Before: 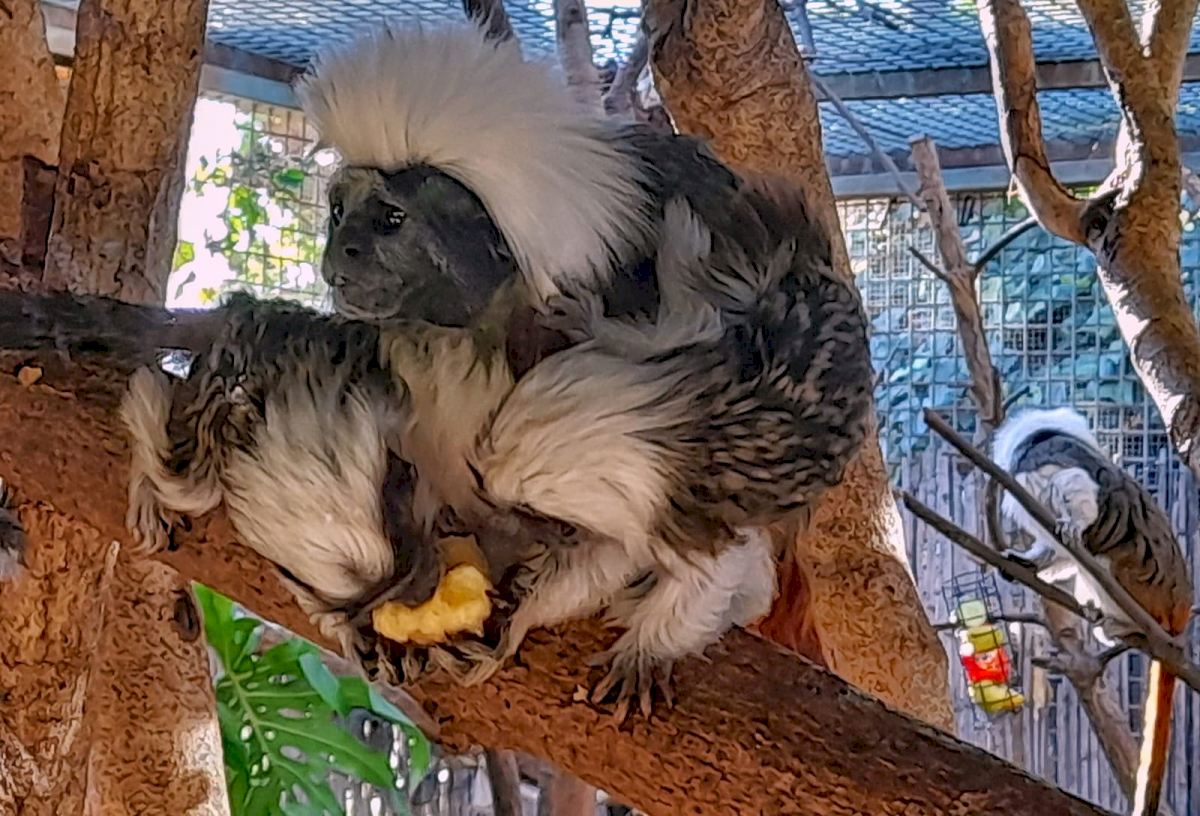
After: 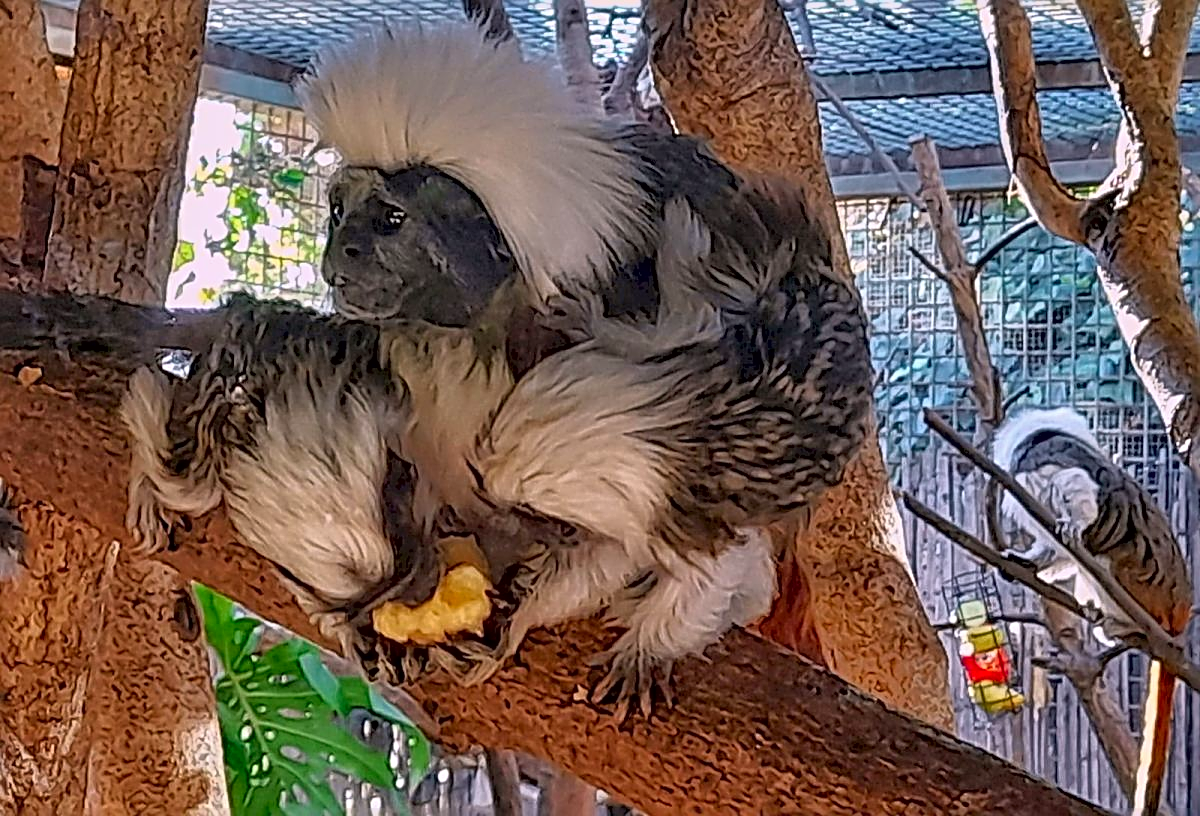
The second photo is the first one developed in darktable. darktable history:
sharpen: radius 3.025, amount 0.757
tone curve: curves: ch0 [(0.013, 0) (0.061, 0.068) (0.239, 0.256) (0.502, 0.505) (0.683, 0.676) (0.761, 0.773) (0.858, 0.858) (0.987, 0.945)]; ch1 [(0, 0) (0.172, 0.123) (0.304, 0.267) (0.414, 0.395) (0.472, 0.473) (0.502, 0.508) (0.521, 0.528) (0.583, 0.595) (0.654, 0.673) (0.728, 0.761) (1, 1)]; ch2 [(0, 0) (0.411, 0.424) (0.485, 0.476) (0.502, 0.502) (0.553, 0.557) (0.57, 0.576) (1, 1)], color space Lab, independent channels, preserve colors none
